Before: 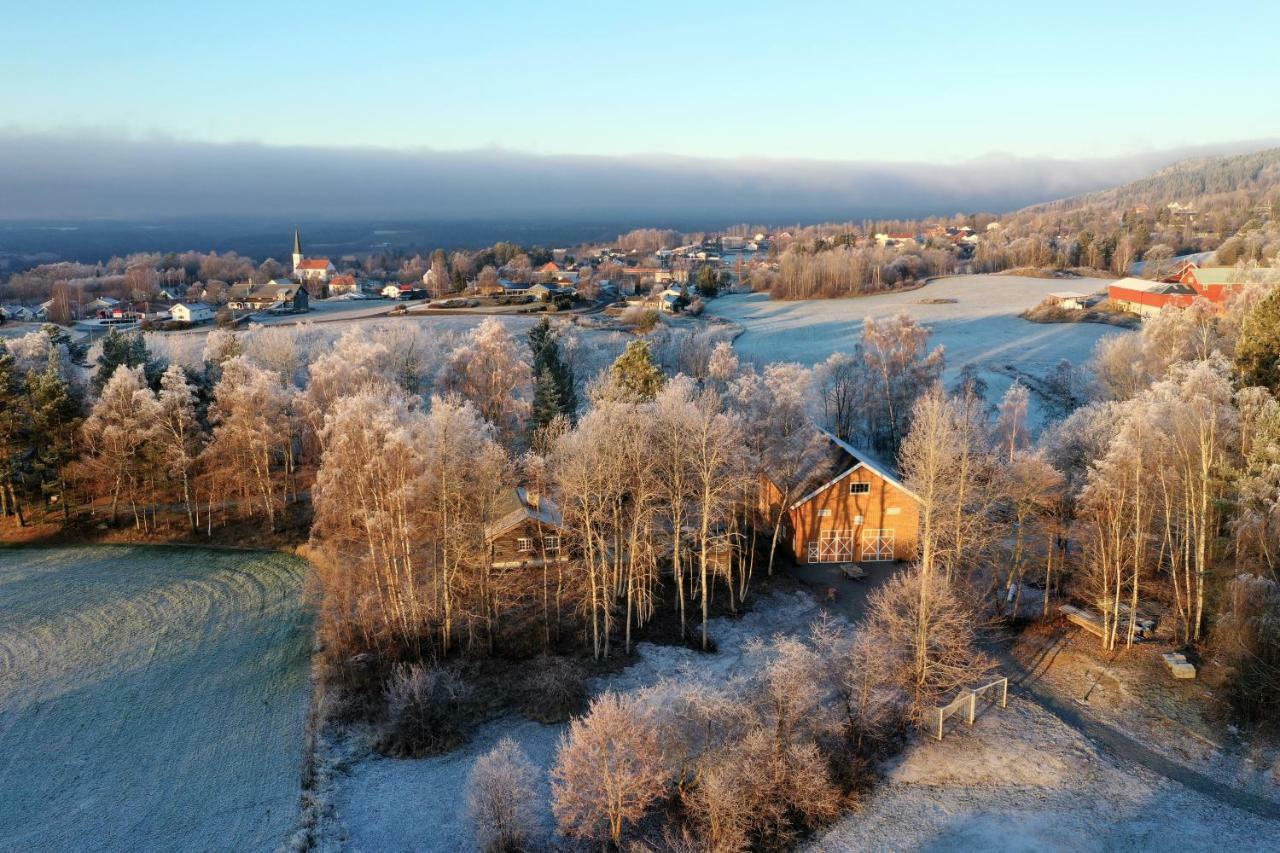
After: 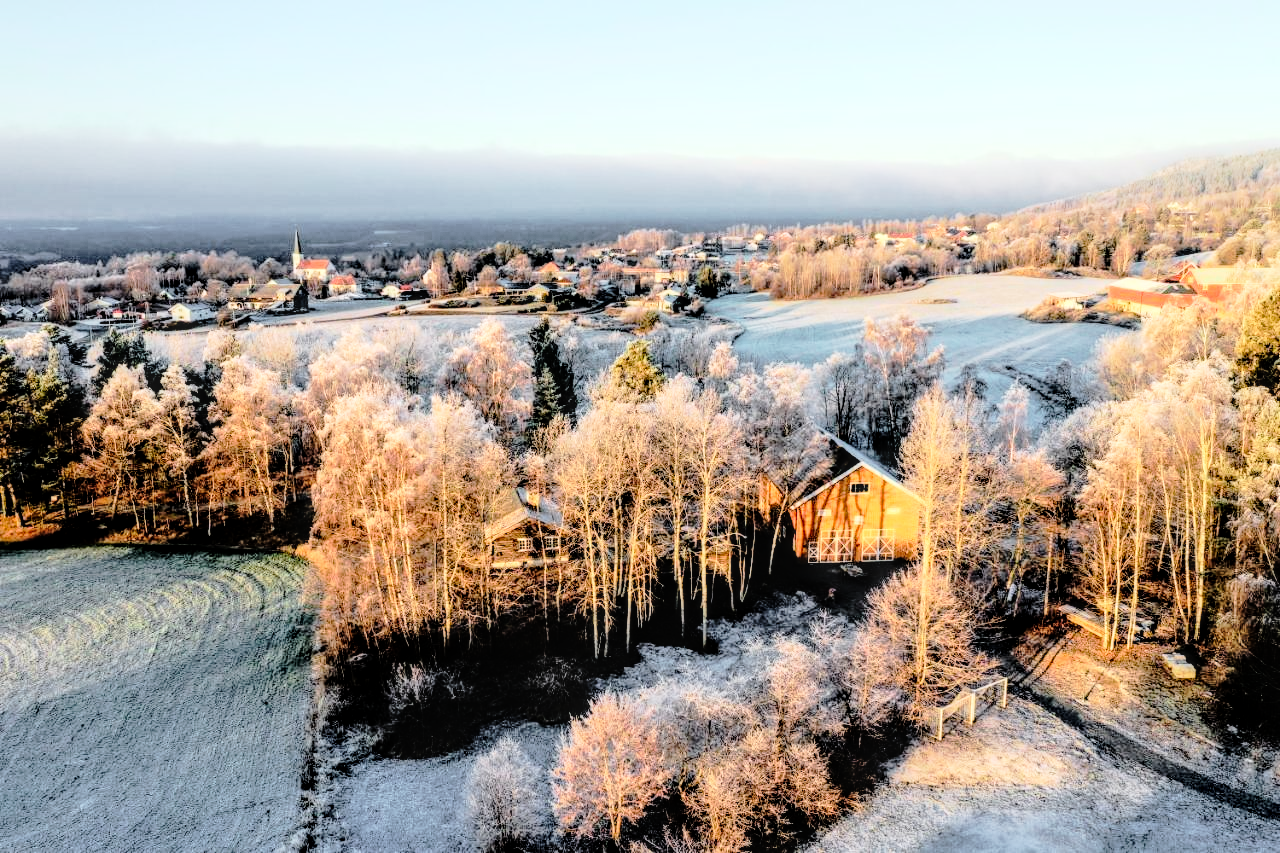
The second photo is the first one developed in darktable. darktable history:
exposure: black level correction -0.003, exposure 0.04 EV, compensate highlight preservation false
base curve: curves: ch0 [(0, 0) (0.036, 0.01) (0.123, 0.254) (0.258, 0.504) (0.507, 0.748) (1, 1)]
local contrast: highlights 63%, detail 143%, midtone range 0.434
color zones: curves: ch1 [(0.25, 0.61) (0.75, 0.248)]
tone curve: curves: ch0 [(0.003, 0.015) (0.104, 0.07) (0.236, 0.218) (0.401, 0.443) (0.495, 0.55) (0.65, 0.68) (0.832, 0.858) (1, 0.977)]; ch1 [(0, 0) (0.161, 0.092) (0.35, 0.33) (0.379, 0.401) (0.45, 0.466) (0.489, 0.499) (0.55, 0.56) (0.621, 0.615) (0.718, 0.734) (1, 1)]; ch2 [(0, 0) (0.369, 0.427) (0.44, 0.434) (0.502, 0.501) (0.557, 0.55) (0.586, 0.59) (1, 1)], preserve colors none
